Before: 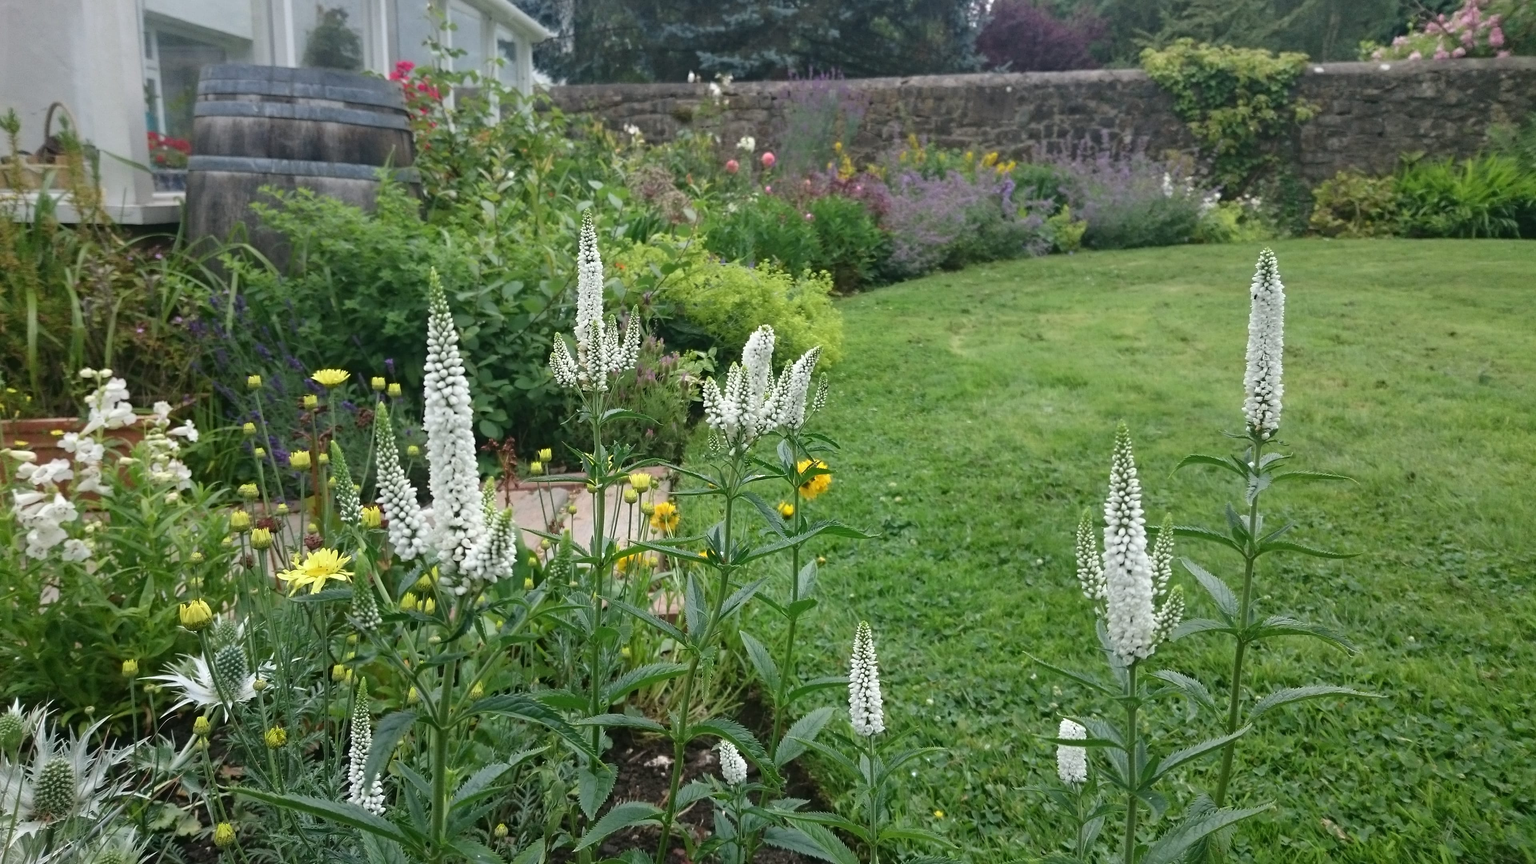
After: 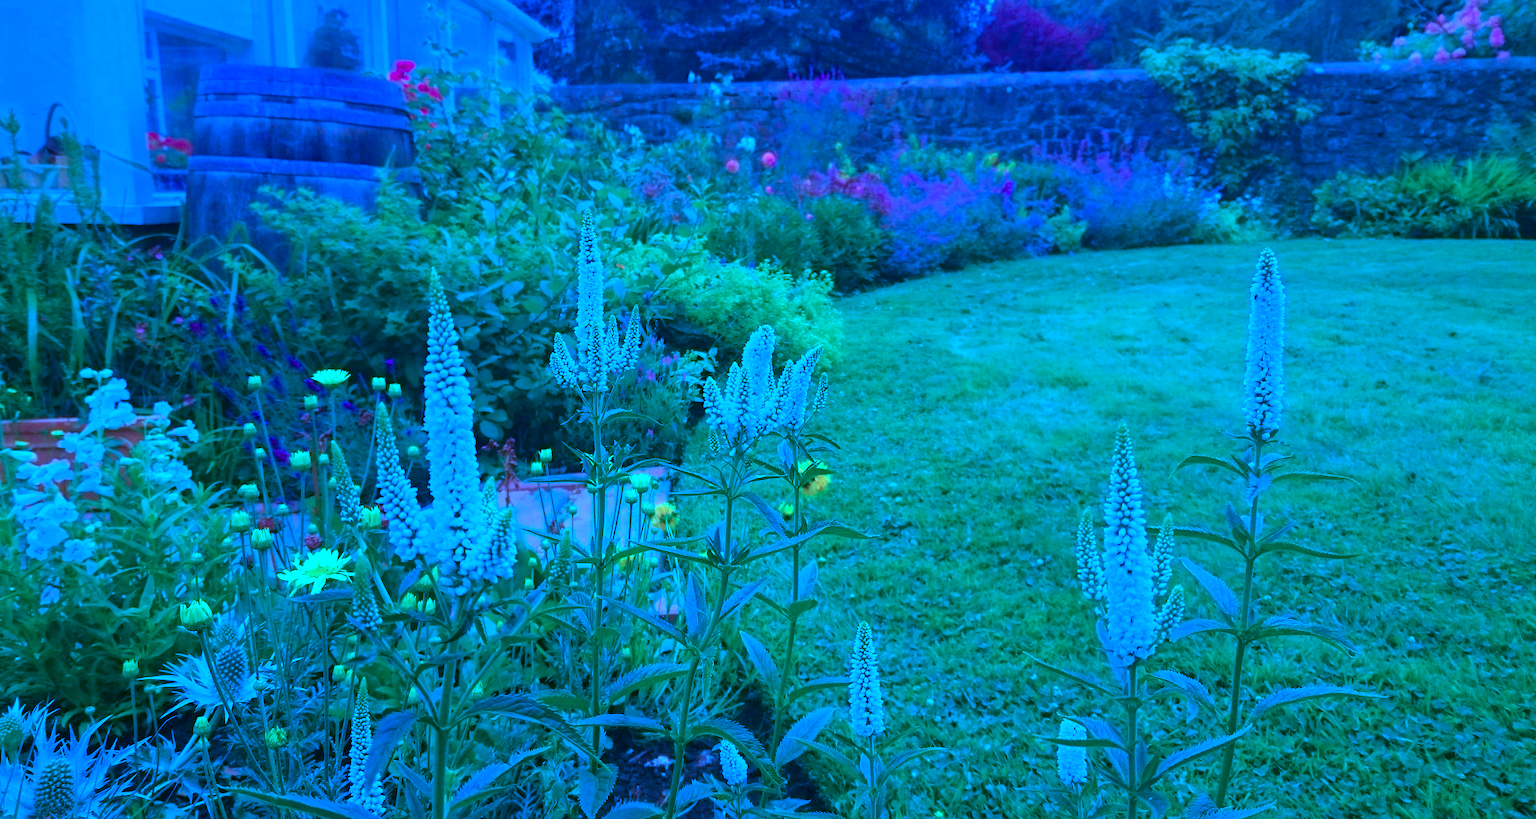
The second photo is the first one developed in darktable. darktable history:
crop and rotate: top 0%, bottom 5.097%
color balance rgb: perceptual saturation grading › global saturation 25%, global vibrance 20%
tone equalizer: on, module defaults
color calibration: output R [0.948, 0.091, -0.04, 0], output G [-0.3, 1.384, -0.085, 0], output B [-0.108, 0.061, 1.08, 0], illuminant as shot in camera, x 0.484, y 0.43, temperature 2405.29 K
